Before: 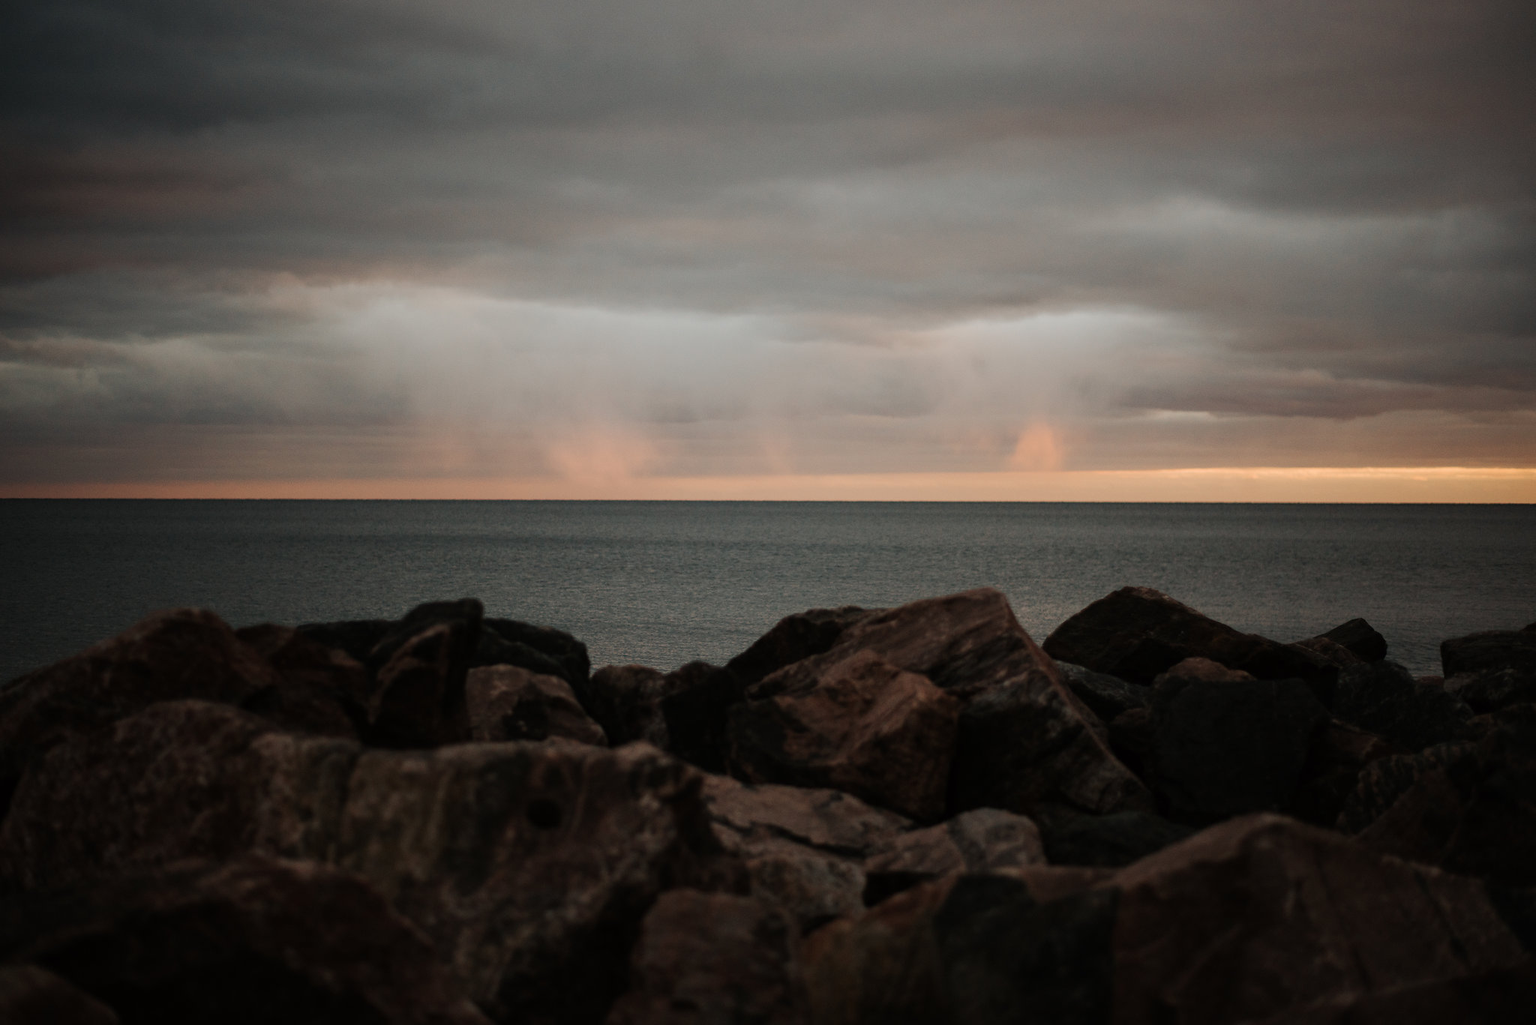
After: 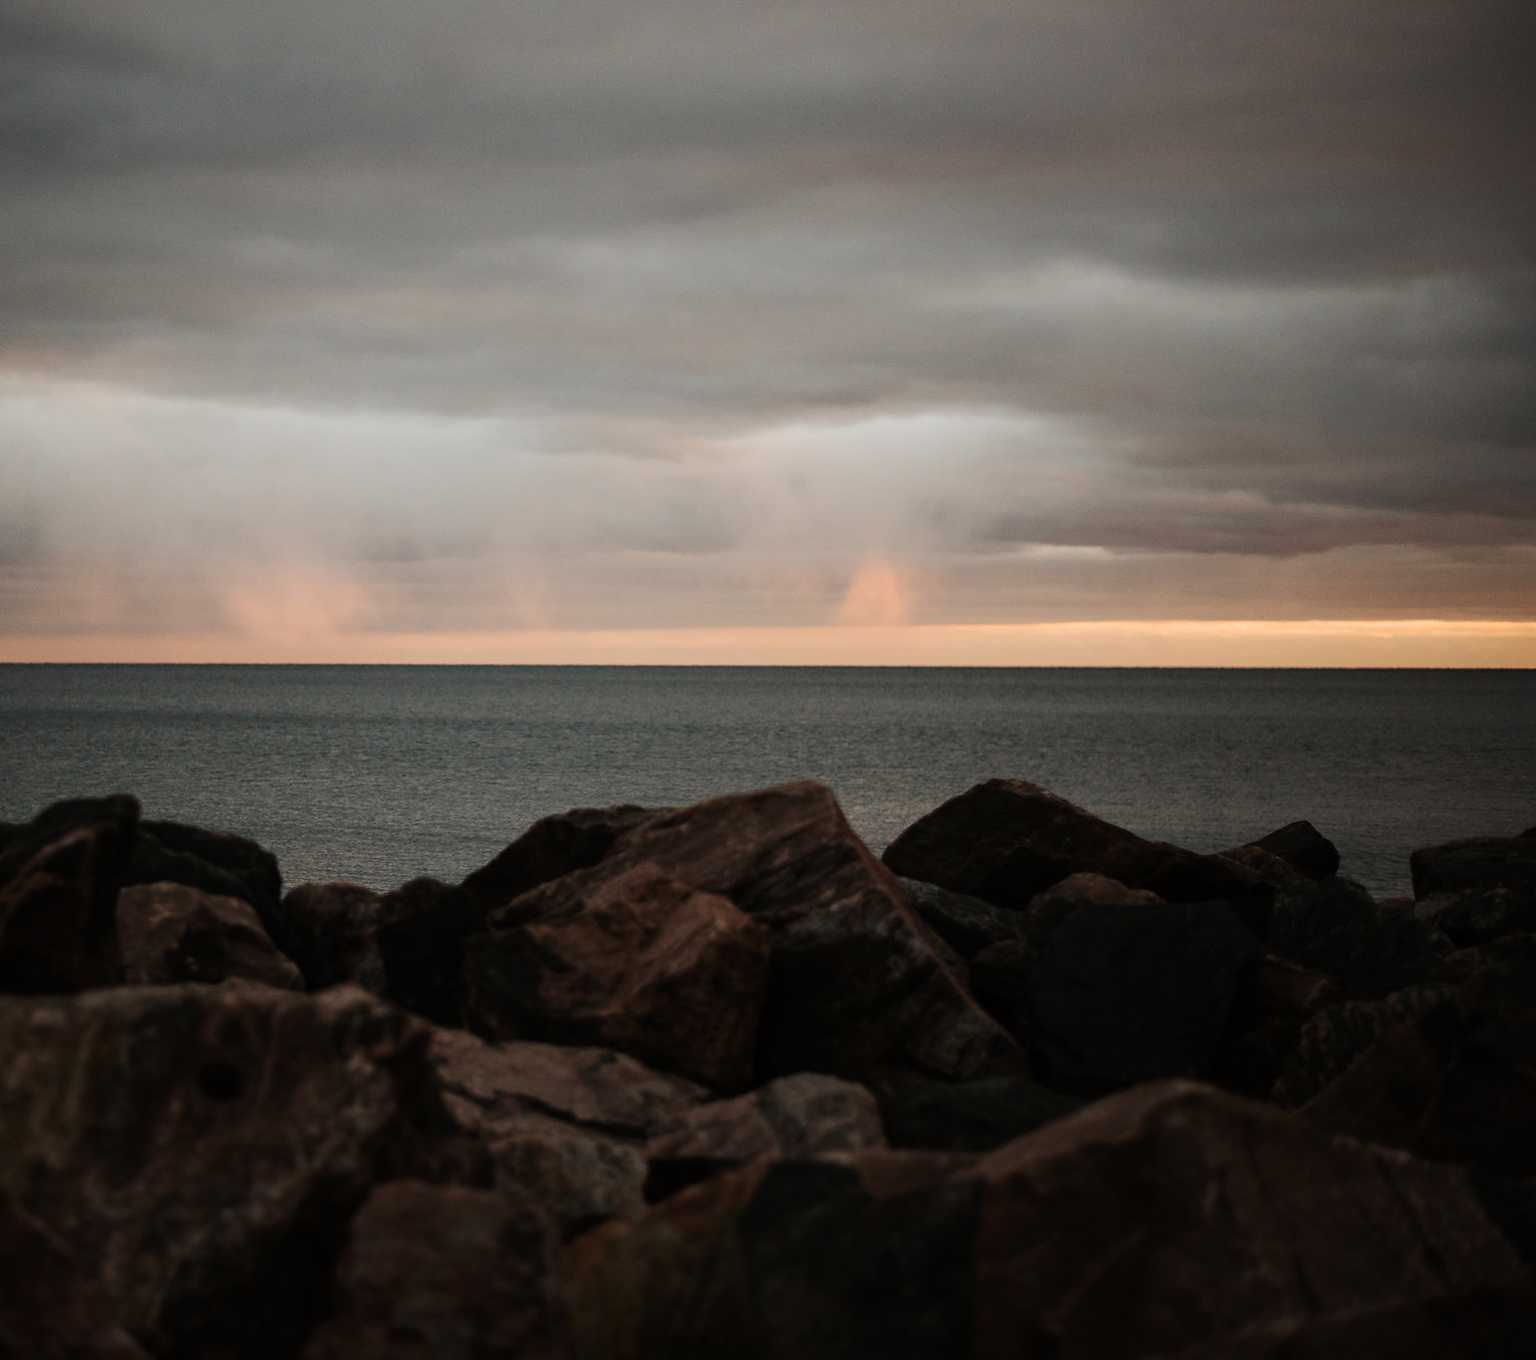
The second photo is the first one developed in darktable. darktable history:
crop and rotate: left 24.632%
contrast brightness saturation: contrast 0.153, brightness 0.042
